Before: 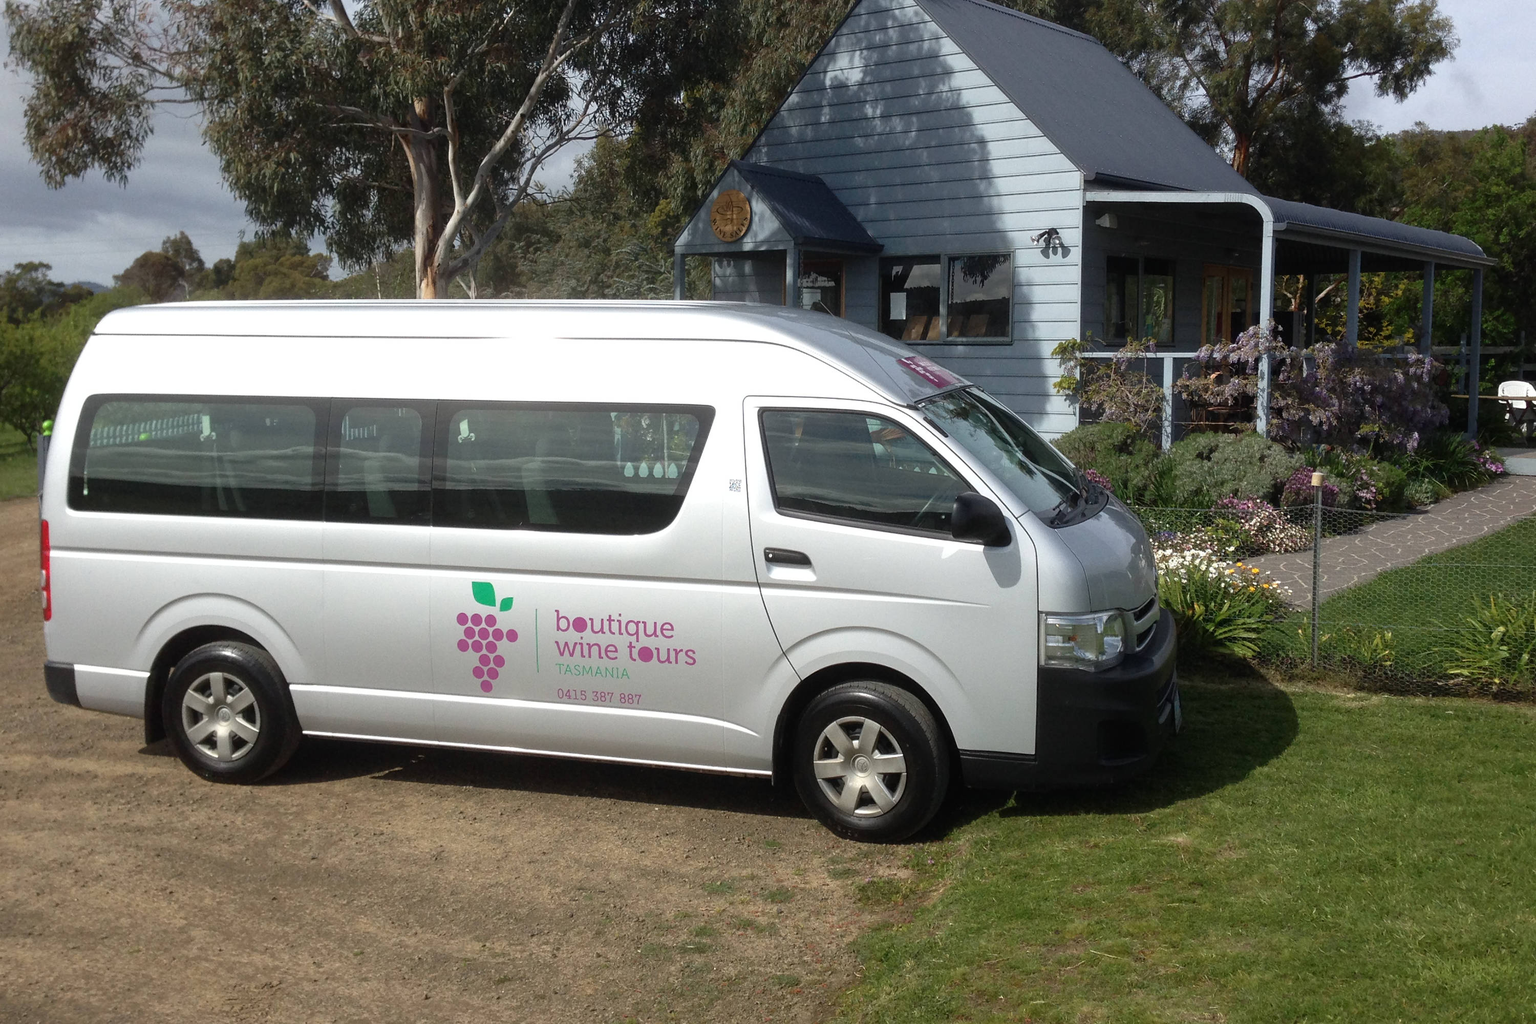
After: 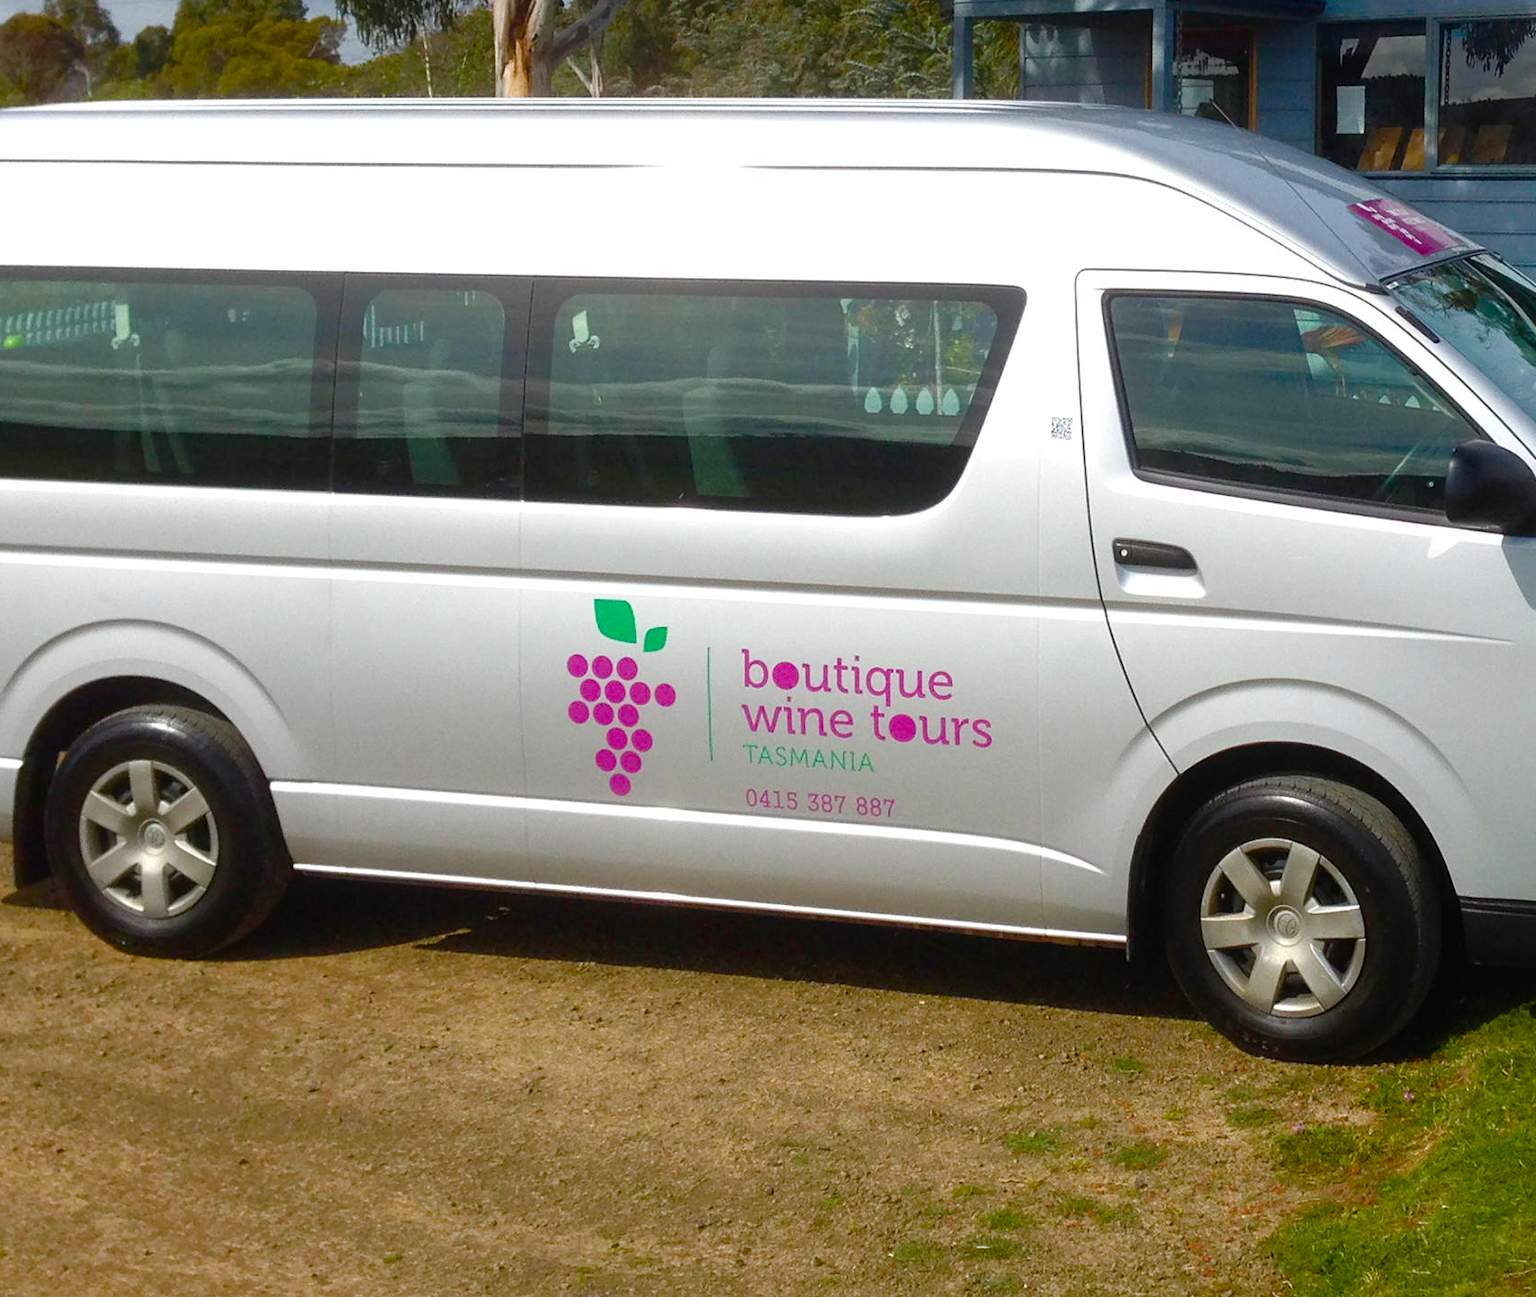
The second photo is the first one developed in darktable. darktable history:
crop: left 8.966%, top 23.852%, right 34.699%, bottom 4.703%
color balance rgb: perceptual saturation grading › global saturation 24.74%, perceptual saturation grading › highlights -51.22%, perceptual saturation grading › mid-tones 19.16%, perceptual saturation grading › shadows 60.98%, global vibrance 50%
